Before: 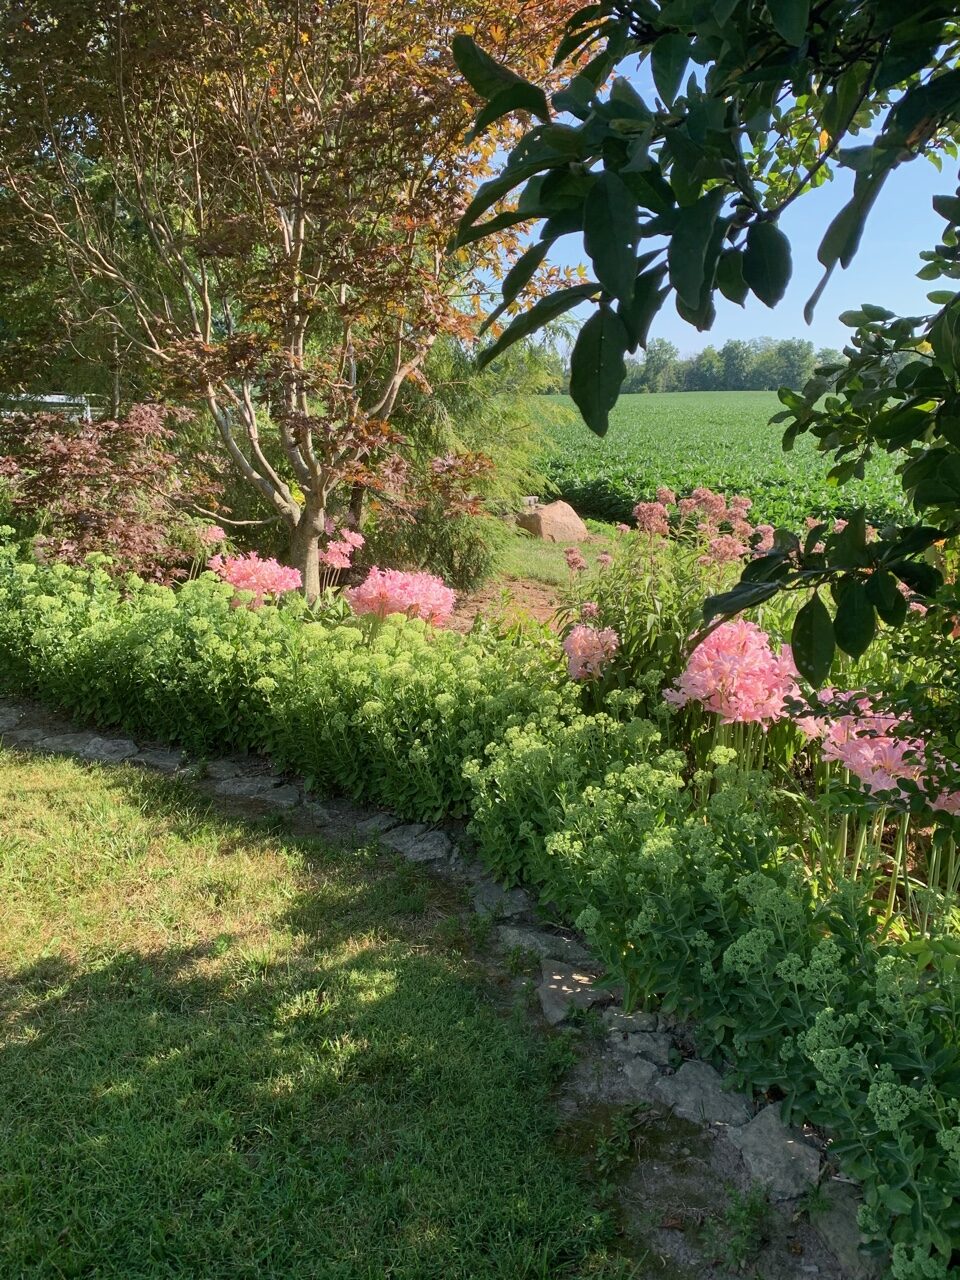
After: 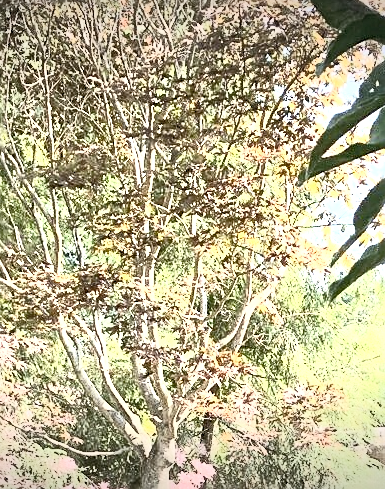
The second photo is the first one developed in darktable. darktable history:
crop: left 15.588%, top 5.456%, right 44.262%, bottom 56.3%
levels: levels [0, 0.476, 0.951]
contrast brightness saturation: contrast 0.565, brightness 0.571, saturation -0.345
sharpen: on, module defaults
exposure: black level correction 0, exposure 1.2 EV, compensate highlight preservation false
vignetting: fall-off start 98.02%, fall-off radius 99.55%, width/height ratio 1.424, unbound false
